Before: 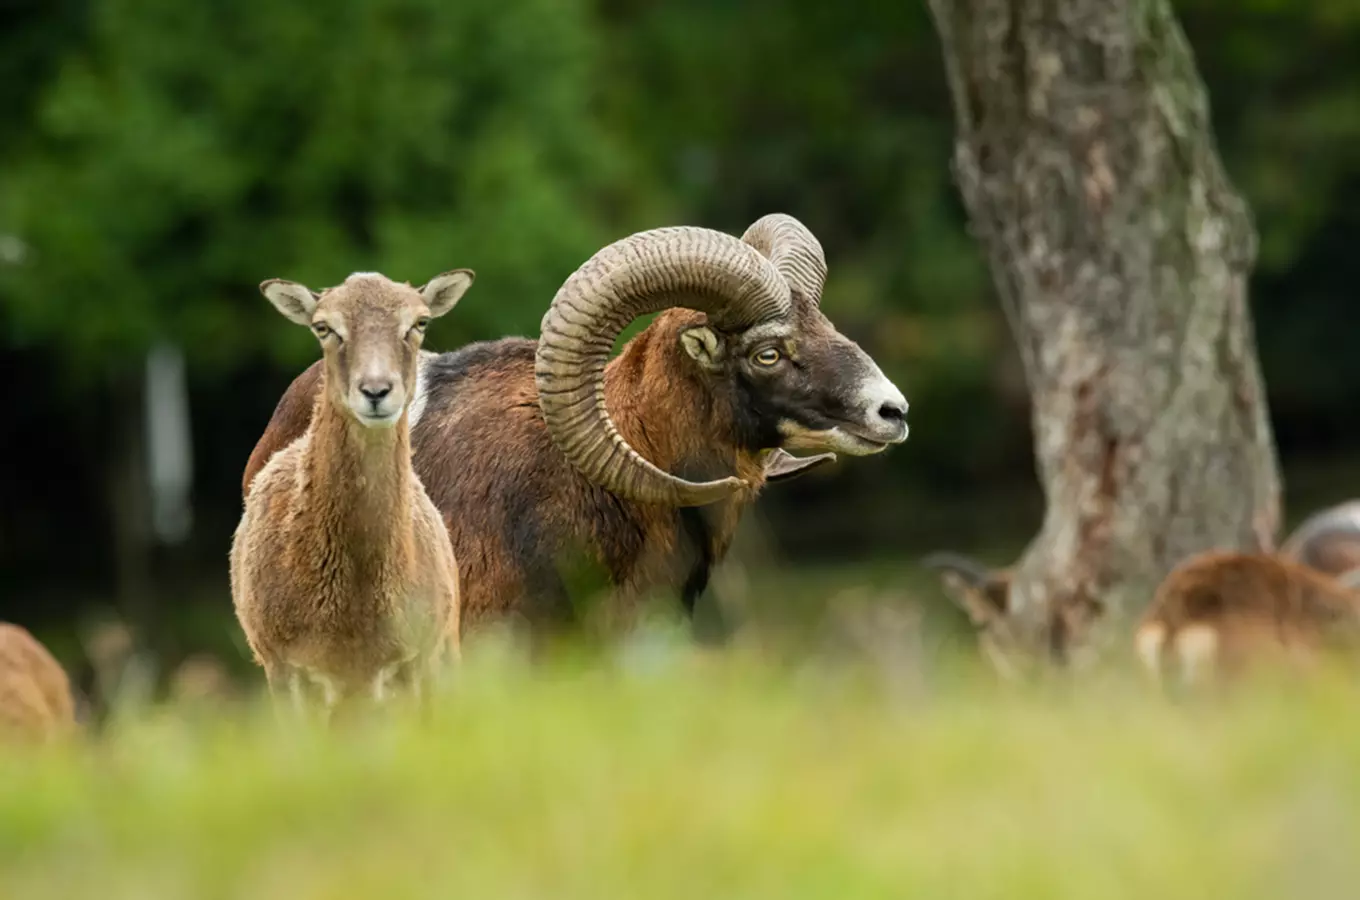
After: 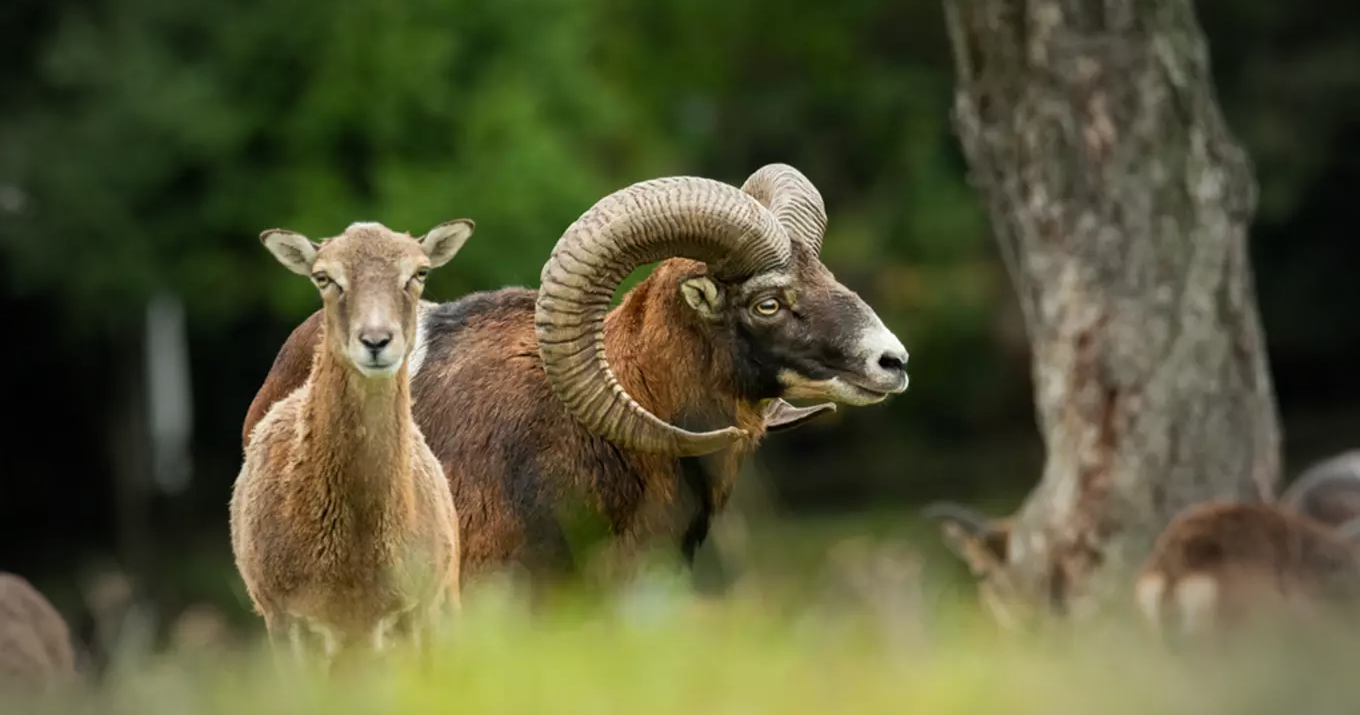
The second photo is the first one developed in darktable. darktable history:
crop and rotate: top 5.661%, bottom 14.871%
vignetting: fall-off start 65.56%, width/height ratio 0.874
